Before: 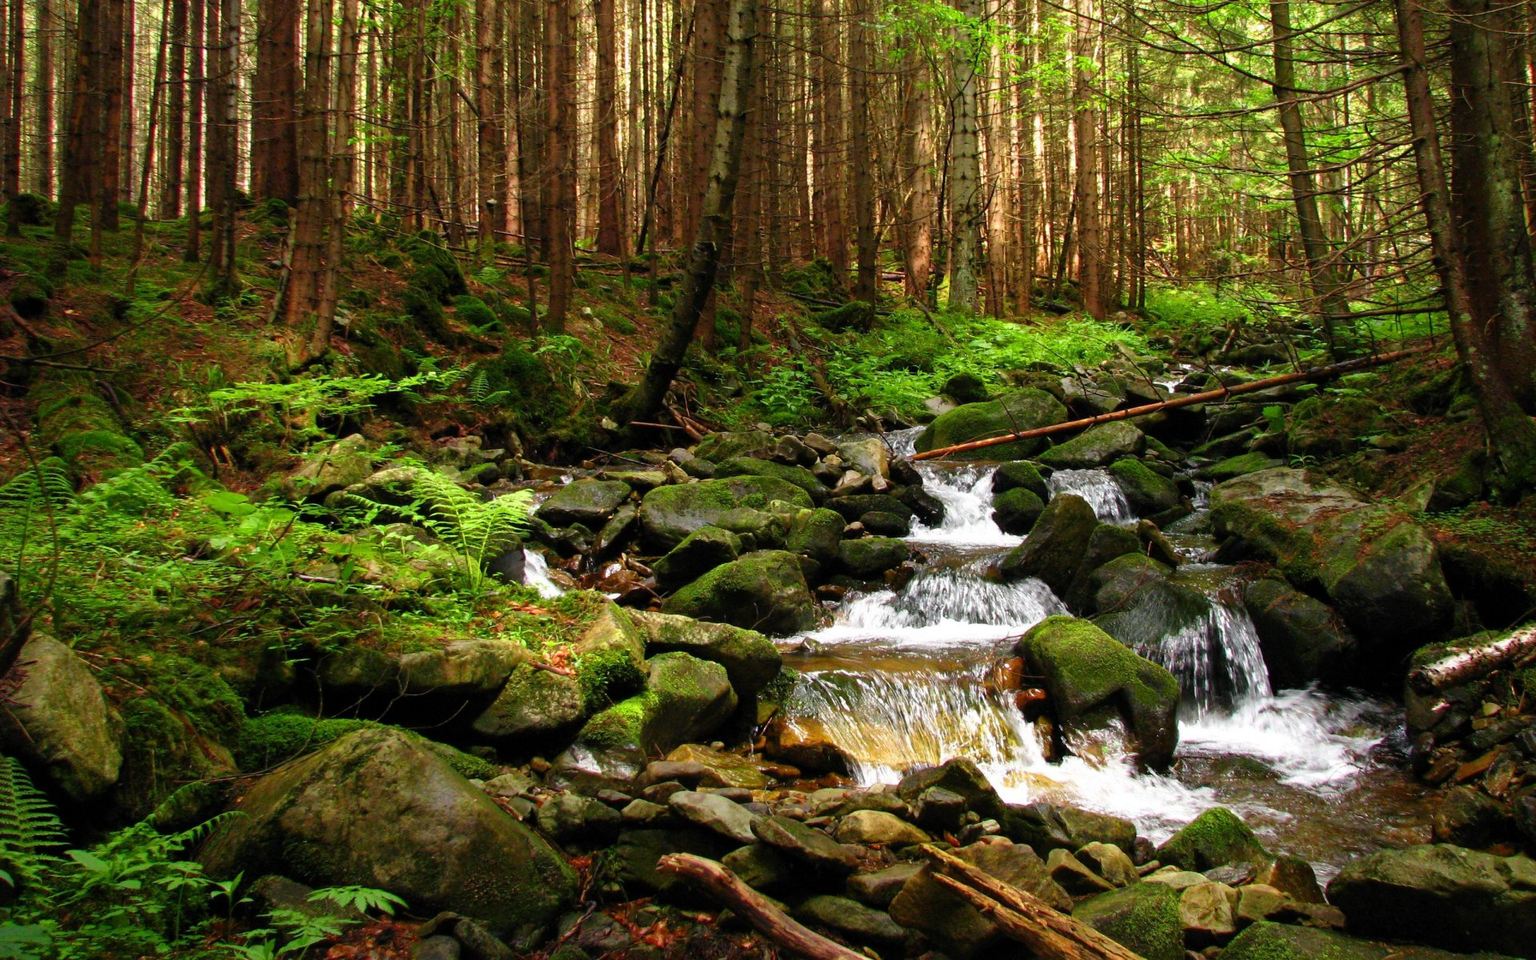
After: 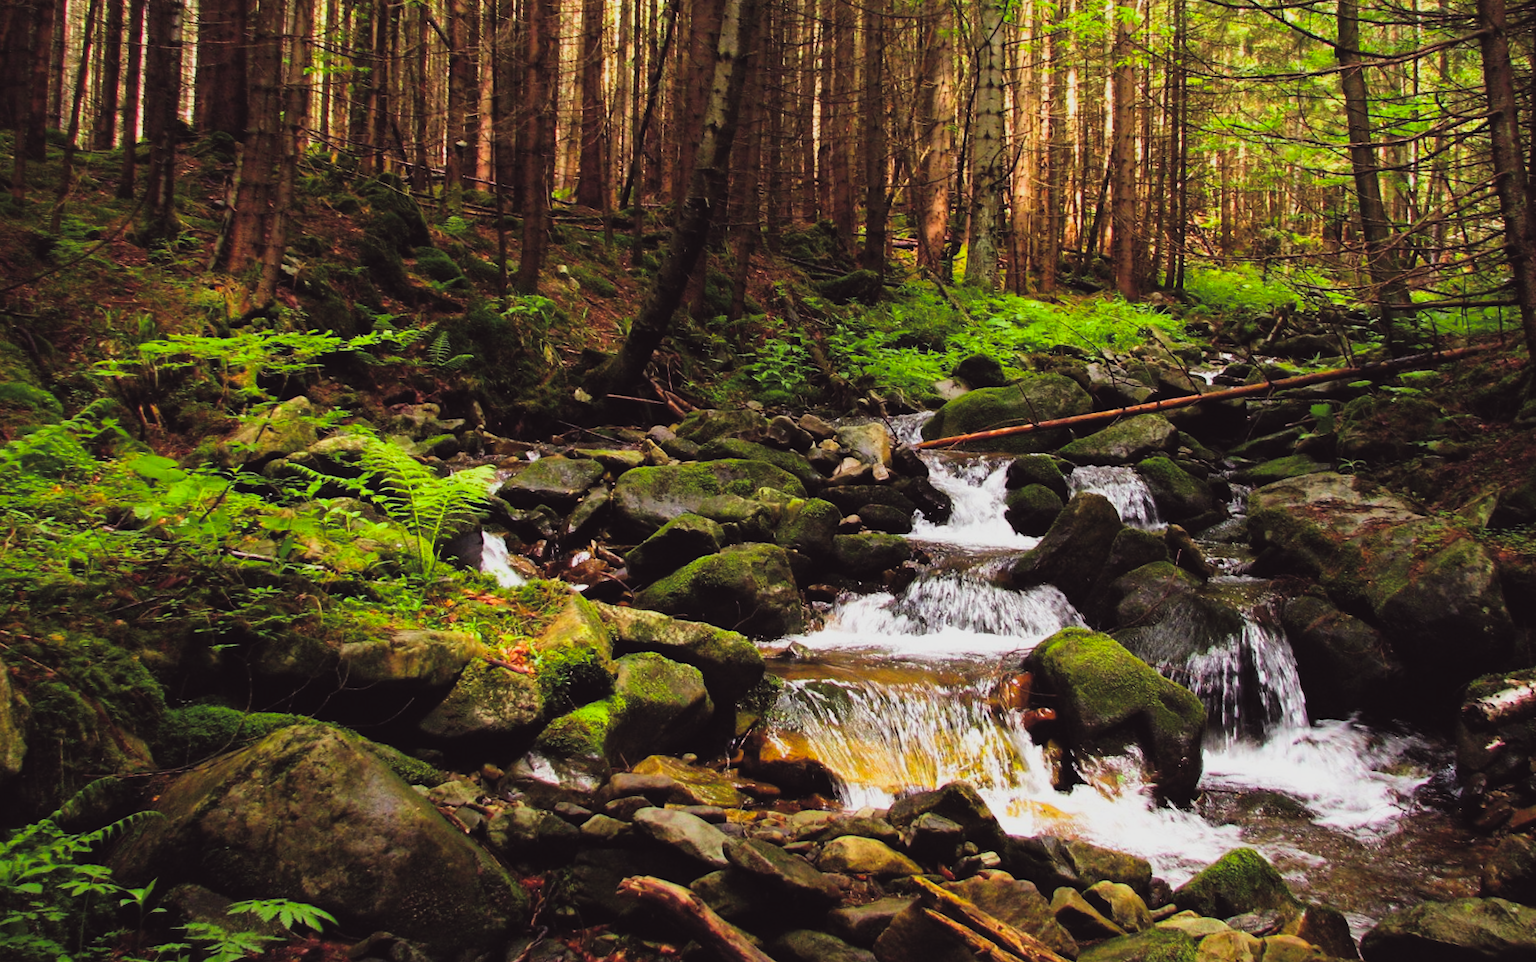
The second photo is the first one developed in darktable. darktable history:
filmic rgb: black relative exposure -5.12 EV, white relative exposure 3.96 EV, threshold 3 EV, hardness 2.88, contrast 1.301, highlights saturation mix -30.34%, iterations of high-quality reconstruction 0, enable highlight reconstruction true
color balance rgb: shadows lift › luminance -19.658%, power › luminance -7.75%, power › chroma 1.338%, power › hue 330.41°, perceptual saturation grading › global saturation 30.993%, global vibrance 14.409%
exposure: black level correction -0.042, exposure 0.059 EV, compensate highlight preservation false
crop and rotate: angle -2.15°, left 3.124%, top 3.96%, right 1.648%, bottom 0.54%
